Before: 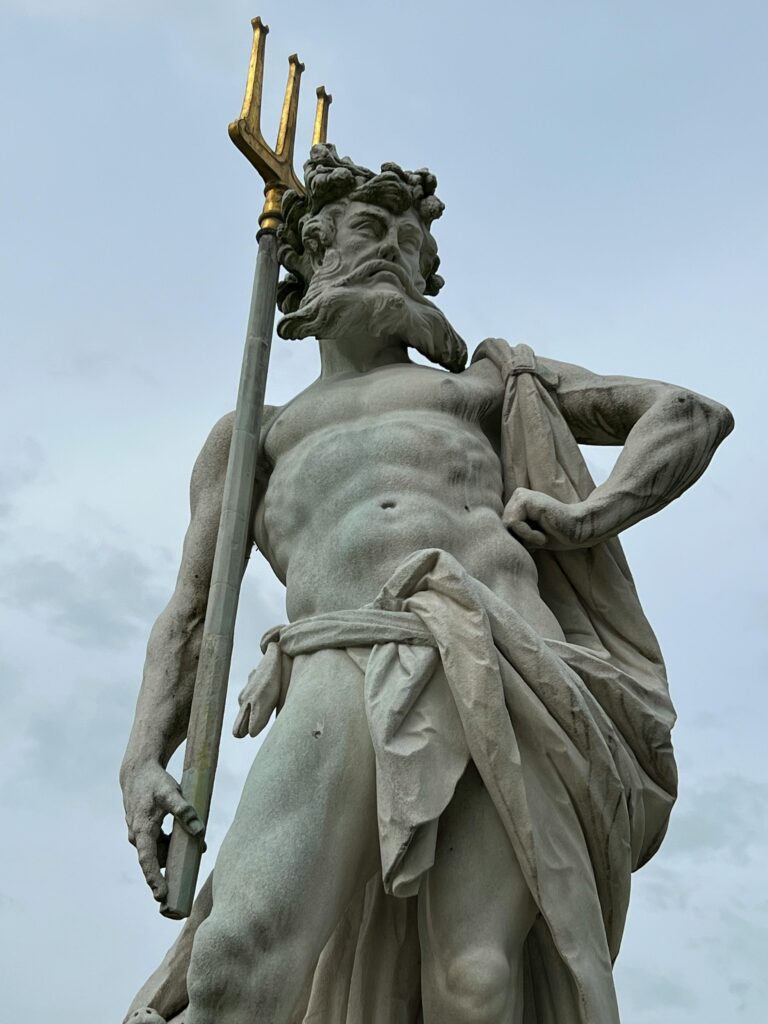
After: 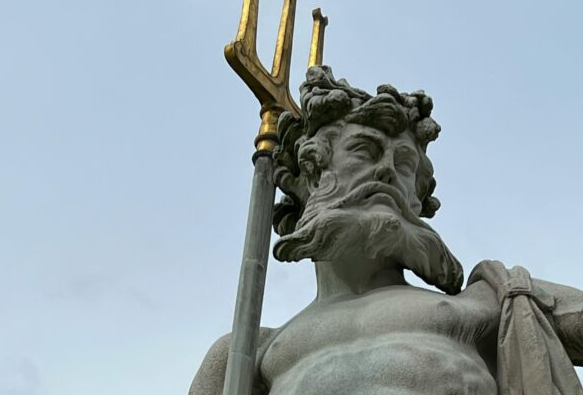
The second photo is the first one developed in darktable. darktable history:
crop: left 0.523%, top 7.637%, right 23.469%, bottom 53.788%
